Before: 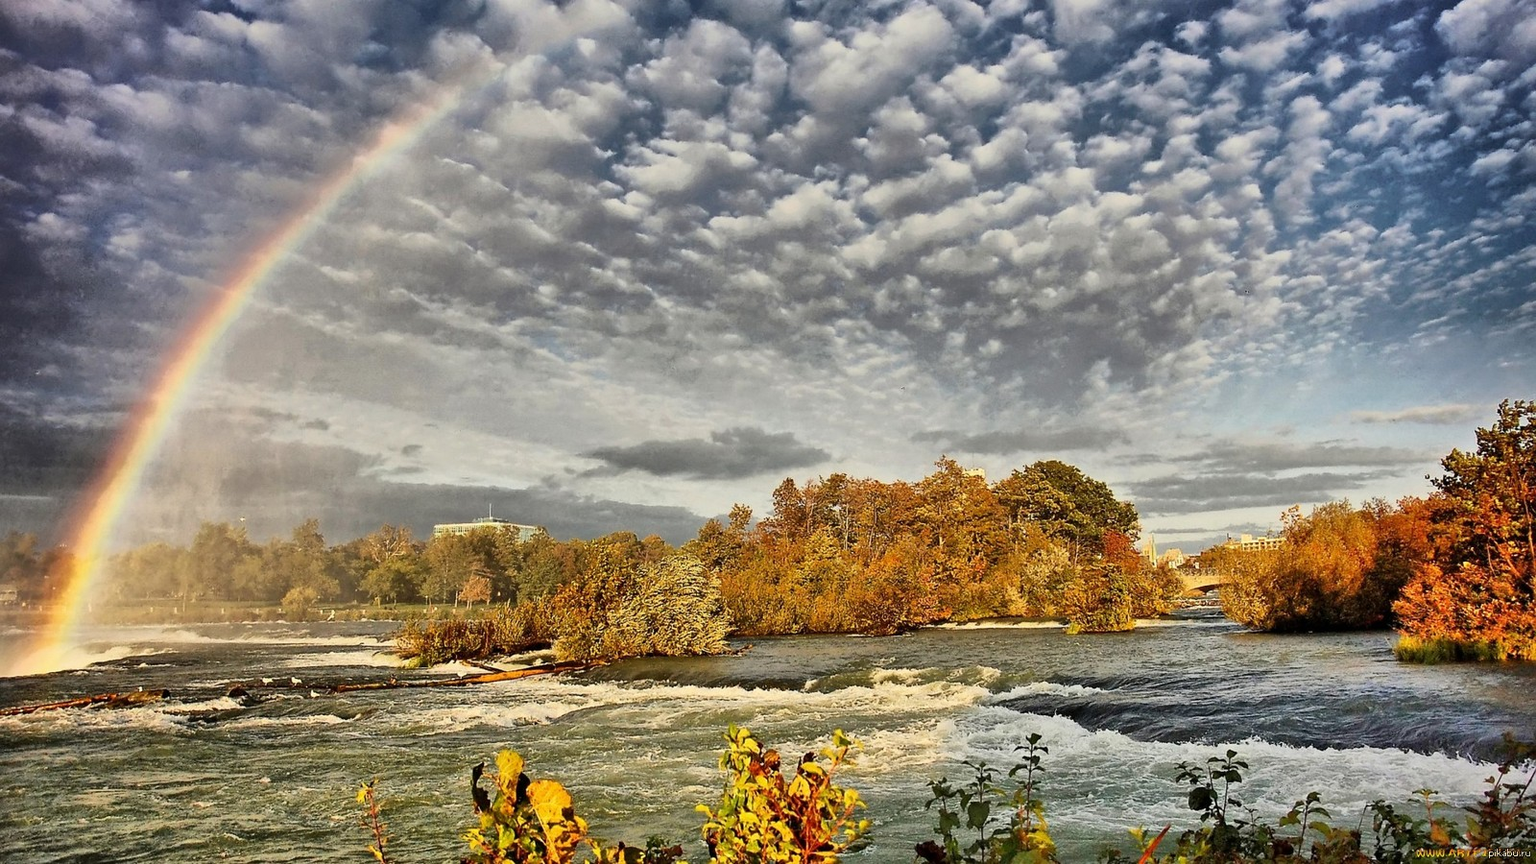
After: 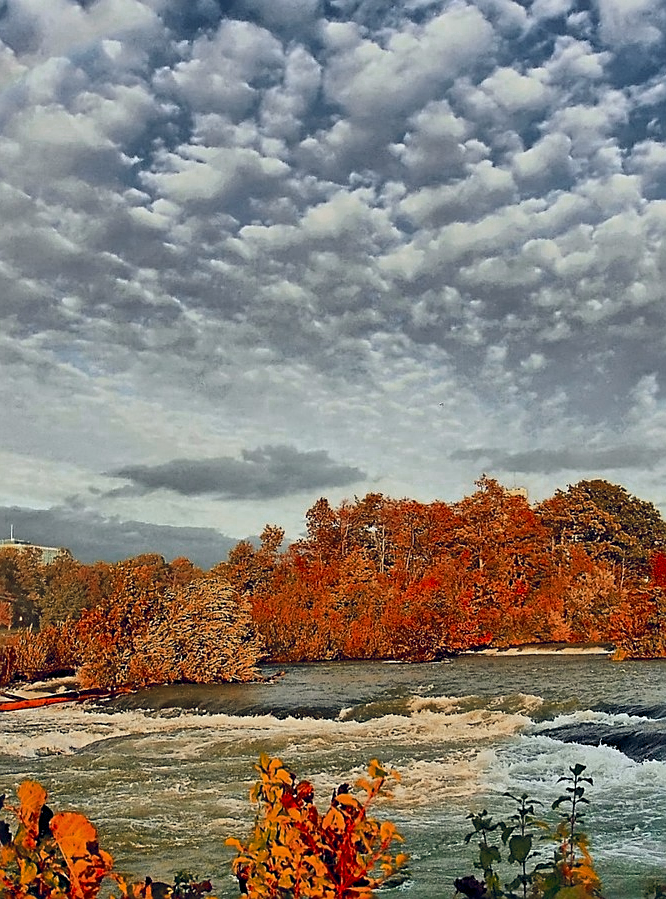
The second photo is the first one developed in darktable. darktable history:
white balance: red 0.925, blue 1.046
color balance rgb: shadows lift › hue 87.51°, highlights gain › chroma 1.35%, highlights gain › hue 55.1°, global offset › chroma 0.13%, global offset › hue 253.66°, perceptual saturation grading › global saturation 16.38%
crop: left 31.229%, right 27.105%
shadows and highlights: shadows -23.08, highlights 46.15, soften with gaussian
sharpen: on, module defaults
color correction: saturation 1.1
color zones: curves: ch0 [(0, 0.299) (0.25, 0.383) (0.456, 0.352) (0.736, 0.571)]; ch1 [(0, 0.63) (0.151, 0.568) (0.254, 0.416) (0.47, 0.558) (0.732, 0.37) (0.909, 0.492)]; ch2 [(0.004, 0.604) (0.158, 0.443) (0.257, 0.403) (0.761, 0.468)]
